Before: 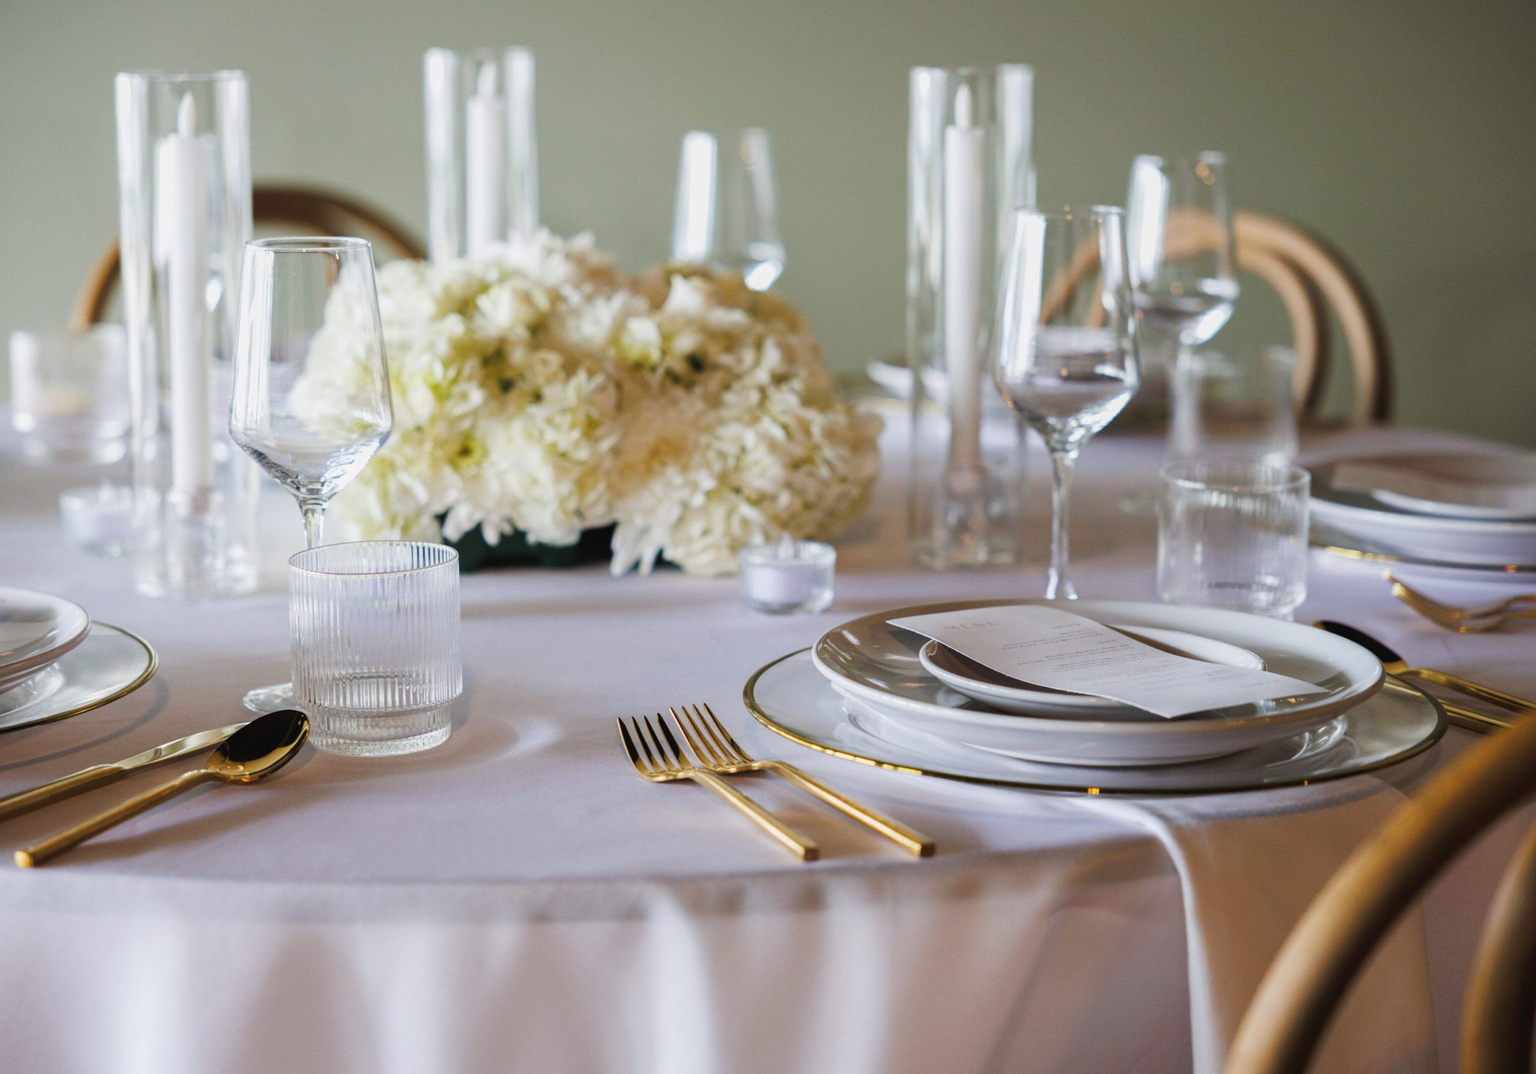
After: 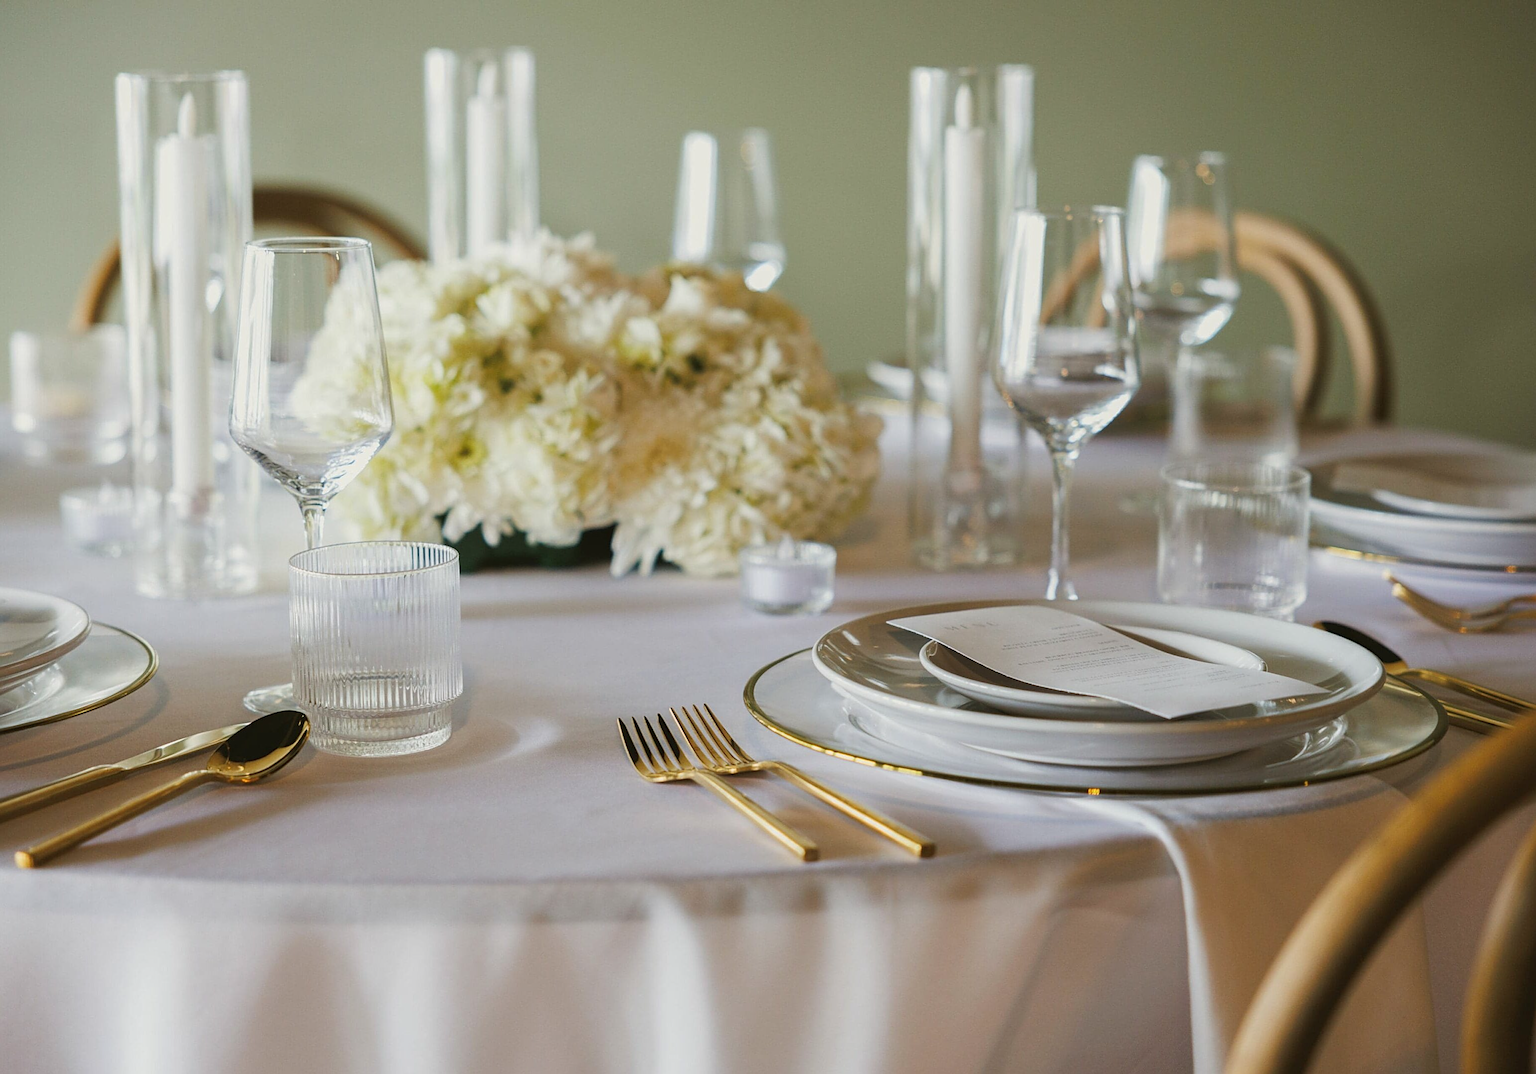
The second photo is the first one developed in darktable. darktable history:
sharpen: on, module defaults
color balance: mode lift, gamma, gain (sRGB), lift [1.04, 1, 1, 0.97], gamma [1.01, 1, 1, 0.97], gain [0.96, 1, 1, 0.97]
